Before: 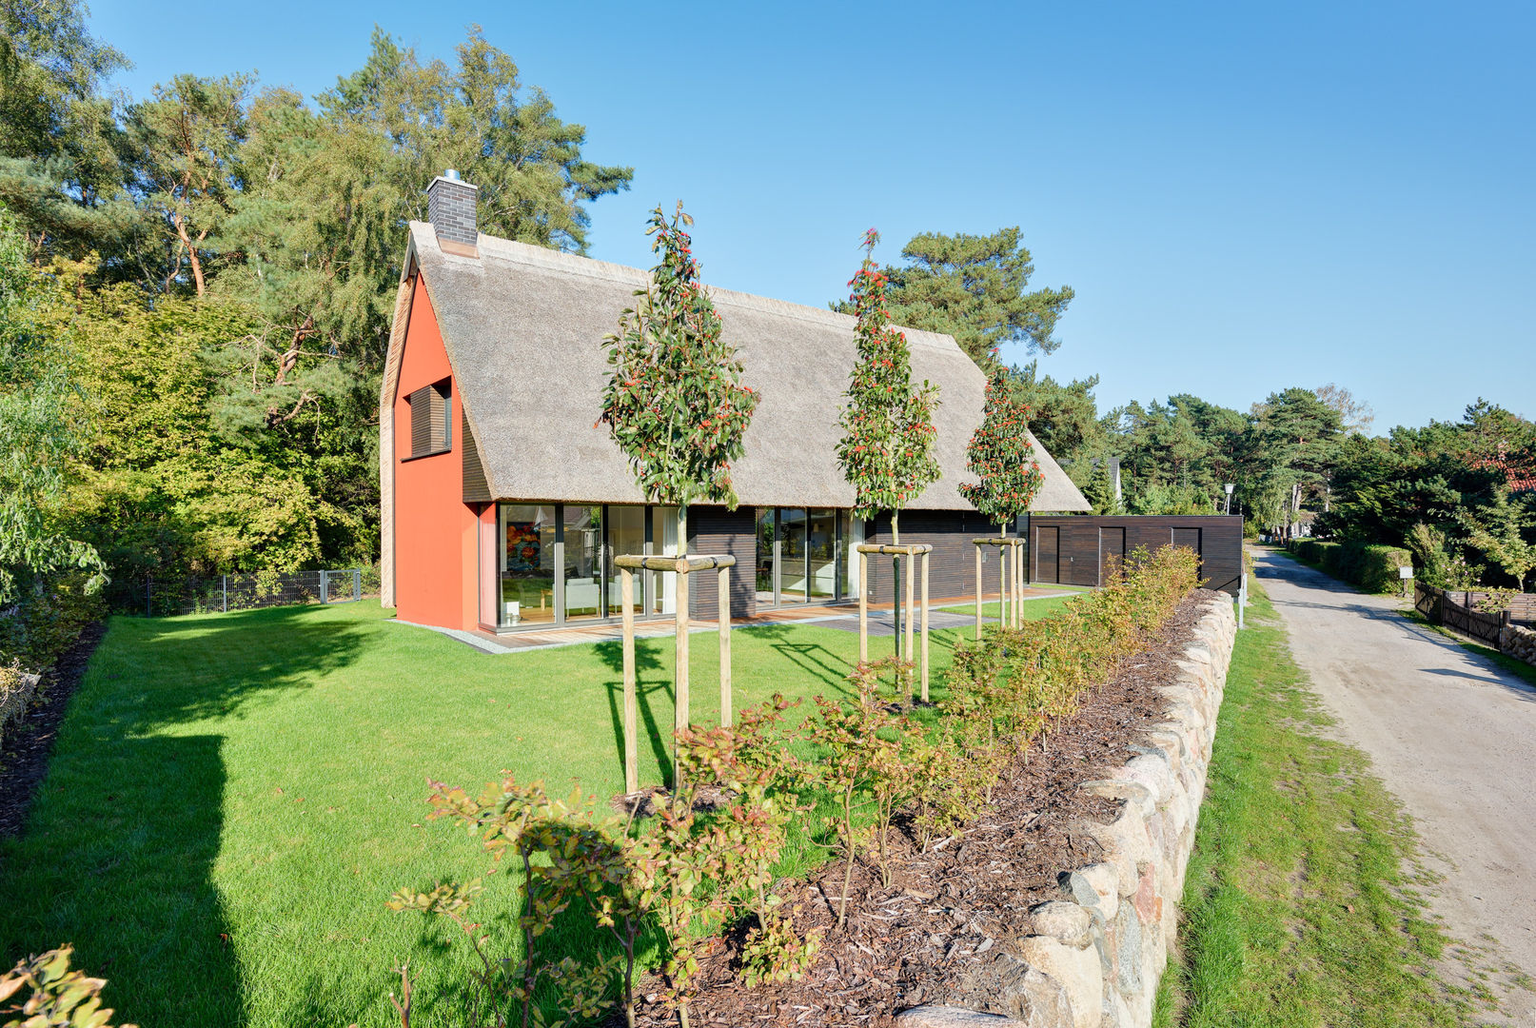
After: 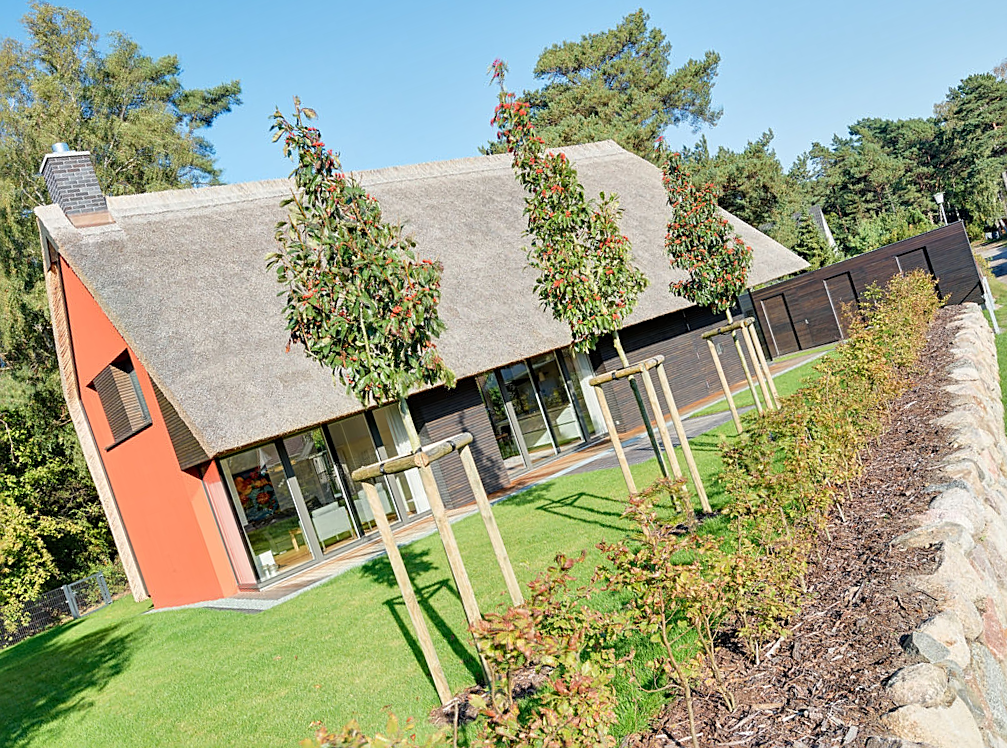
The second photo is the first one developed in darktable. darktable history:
crop and rotate: angle 18.74°, left 6.833%, right 4.072%, bottom 1.121%
sharpen: on, module defaults
